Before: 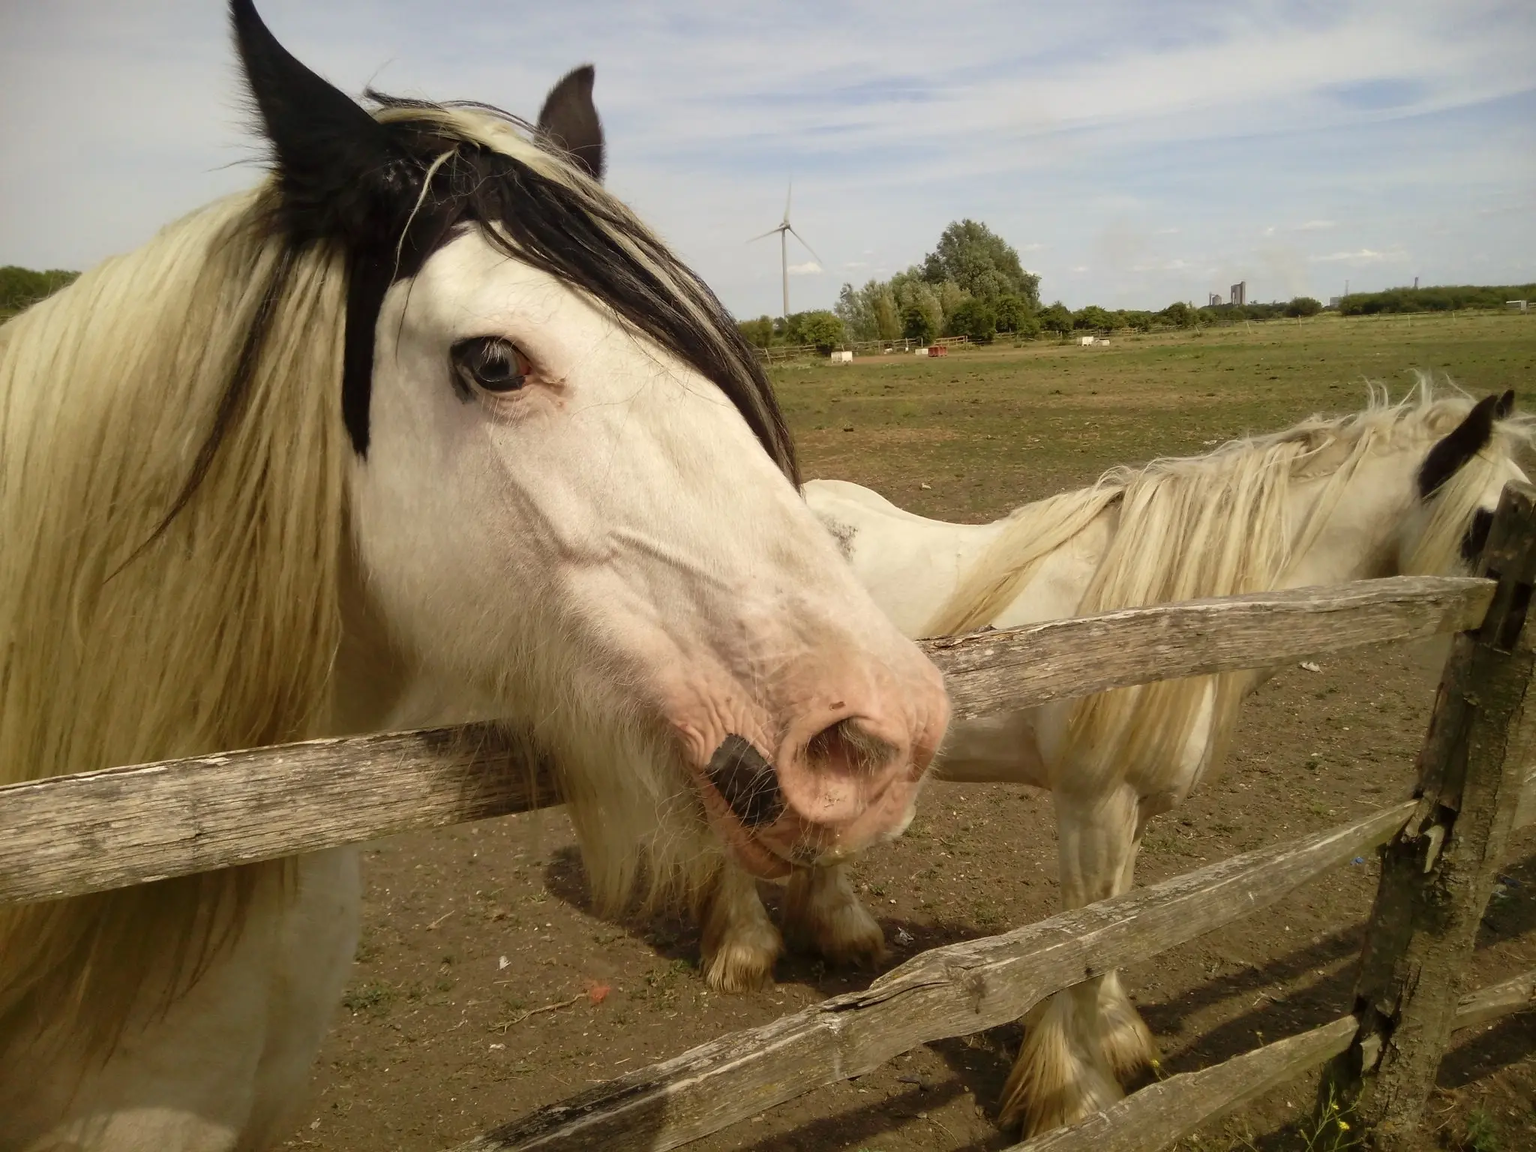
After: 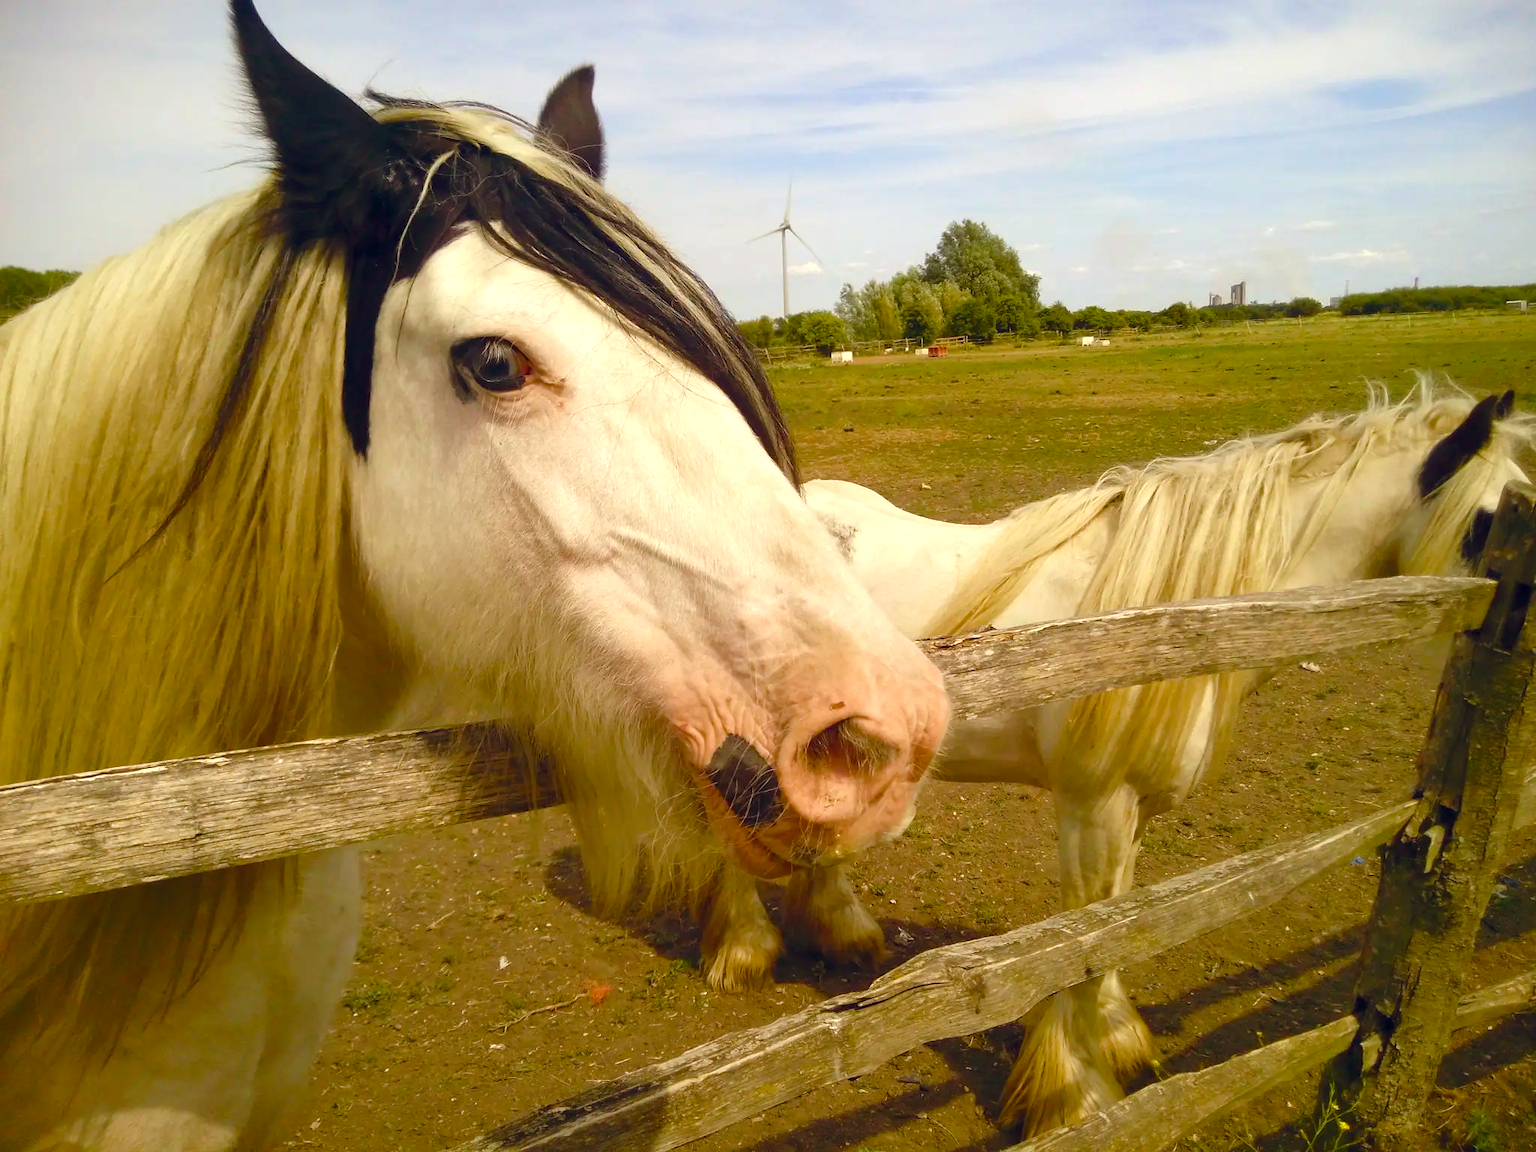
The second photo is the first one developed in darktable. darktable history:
color balance rgb: global offset › chroma 0.067%, global offset › hue 253.88°, perceptual saturation grading › global saturation 20%, perceptual saturation grading › highlights -25.769%, perceptual saturation grading › shadows 25.822%, perceptual brilliance grading › global brilliance 10.218%, perceptual brilliance grading › shadows 14.901%, global vibrance 40.099%
